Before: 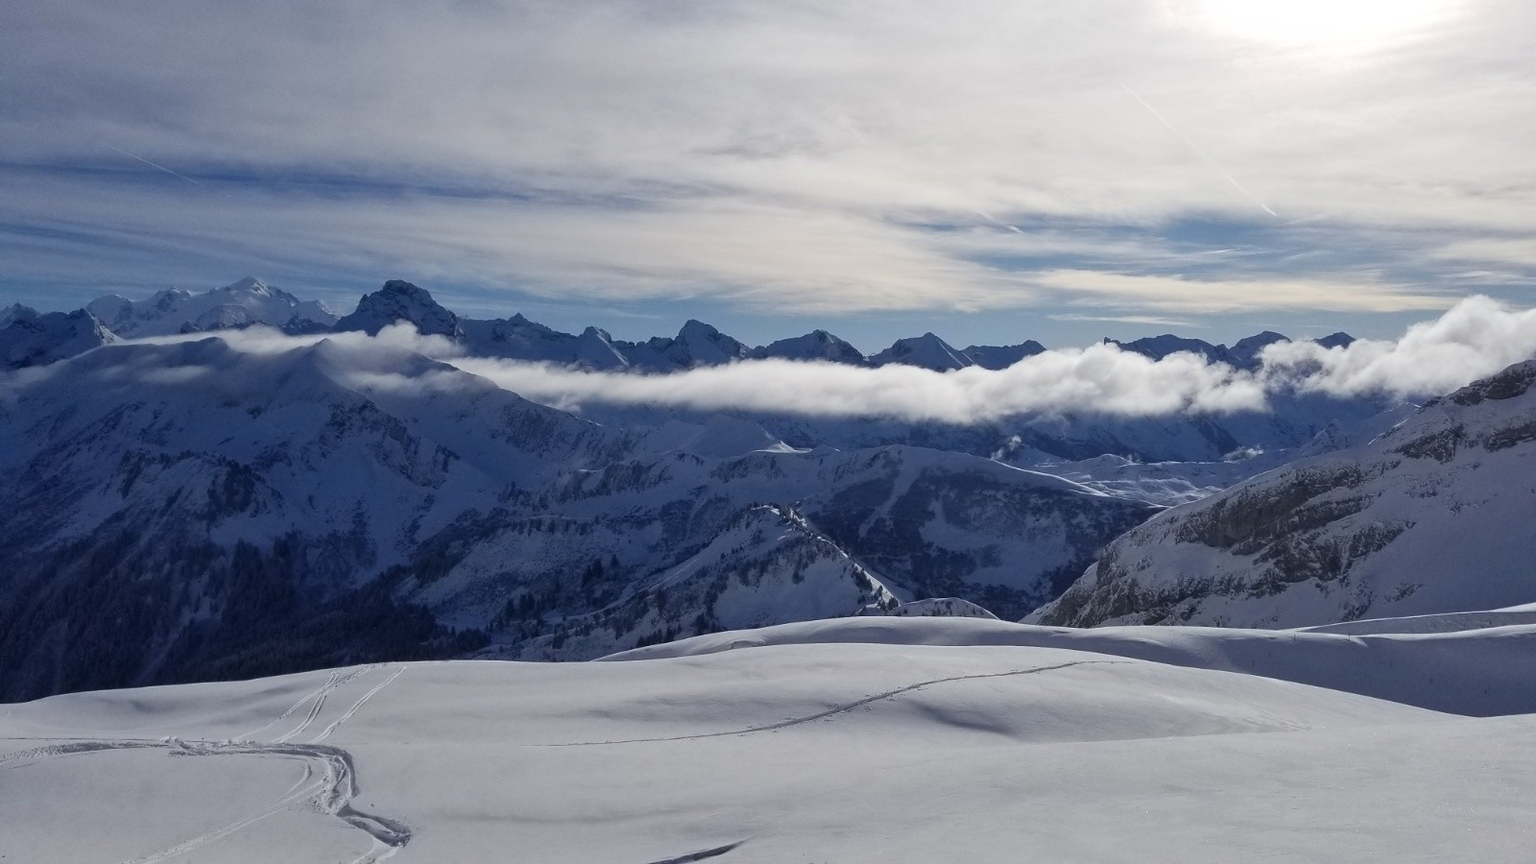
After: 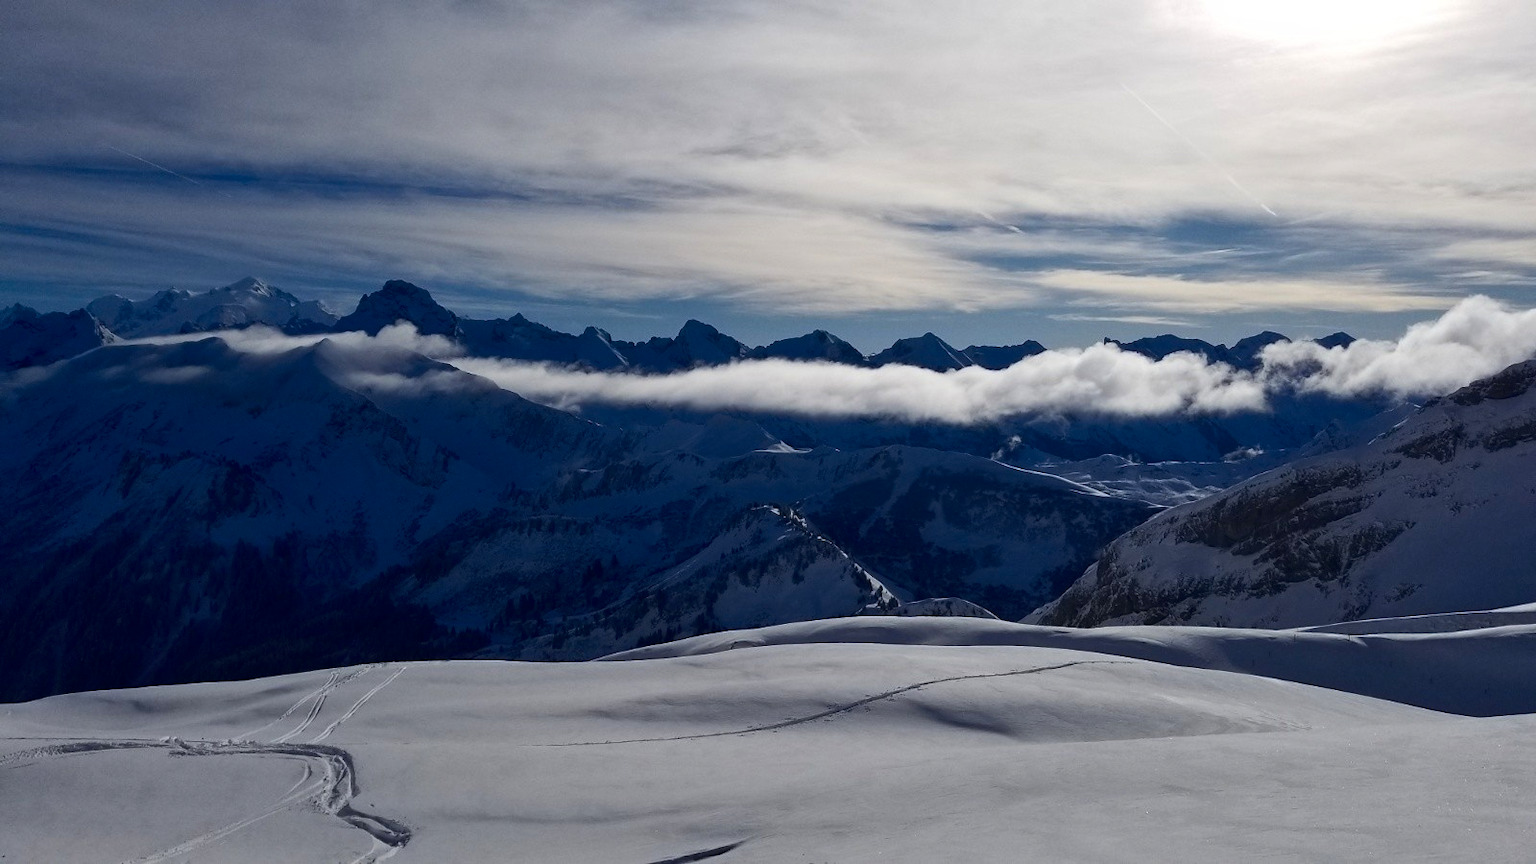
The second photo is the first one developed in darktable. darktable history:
contrast brightness saturation: contrast 0.132, brightness -0.228, saturation 0.148
